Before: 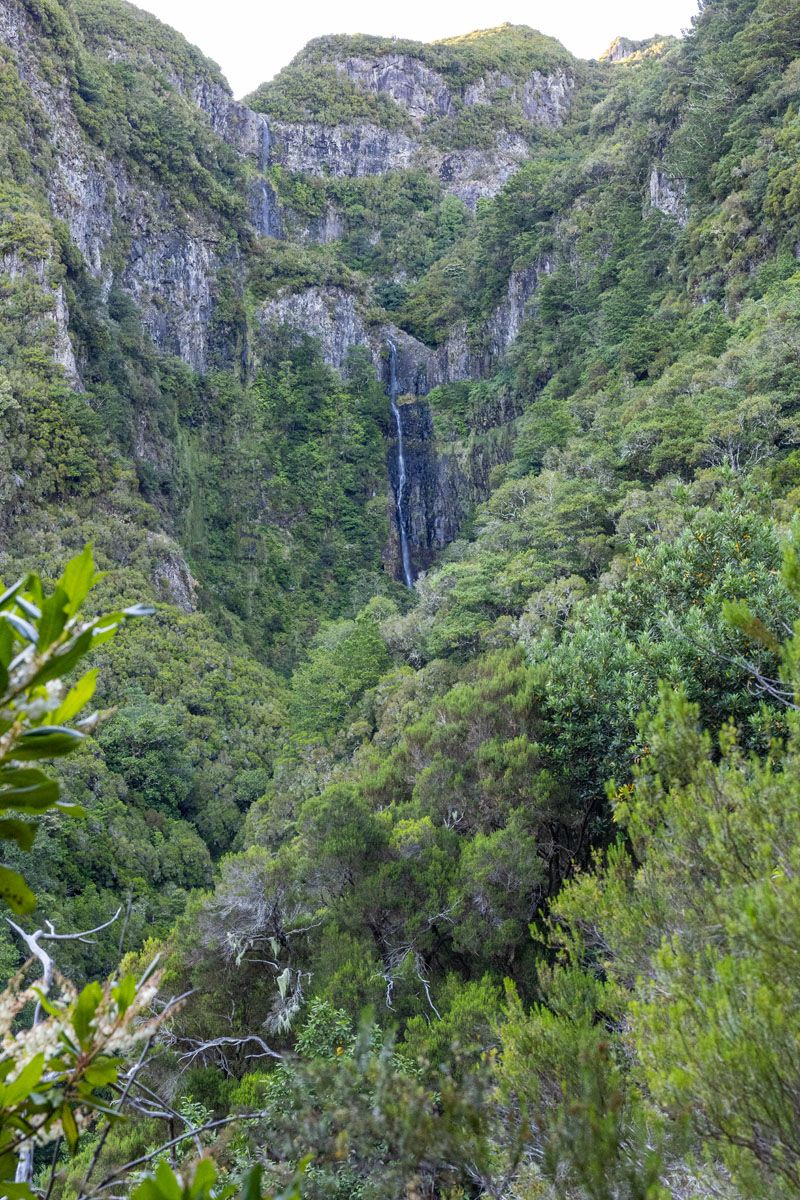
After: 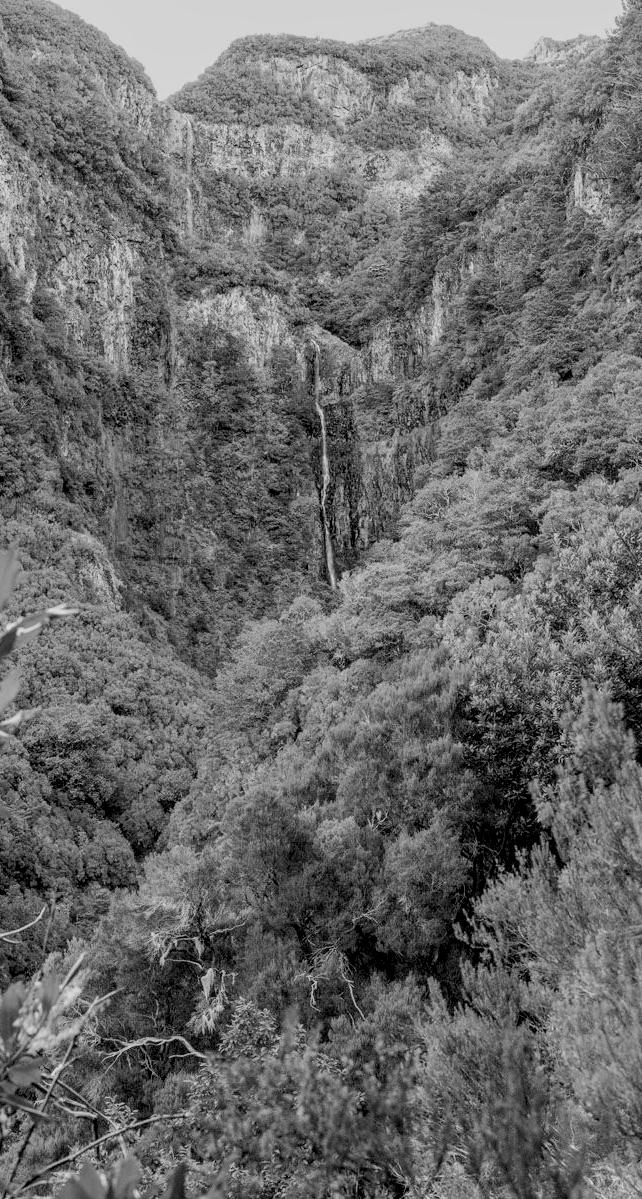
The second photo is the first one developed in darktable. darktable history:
color zones: curves: ch0 [(0, 0.613) (0.01, 0.613) (0.245, 0.448) (0.498, 0.529) (0.642, 0.665) (0.879, 0.777) (0.99, 0.613)]; ch1 [(0, 0) (0.143, 0) (0.286, 0) (0.429, 0) (0.571, 0) (0.714, 0) (0.857, 0)]
crop and rotate: left 9.533%, right 10.213%
local contrast: on, module defaults
filmic rgb: black relative exposure -7.13 EV, white relative exposure 5.38 EV, threshold 5.97 EV, hardness 3.02, preserve chrominance no, color science v4 (2020), iterations of high-quality reconstruction 0, type of noise poissonian, enable highlight reconstruction true
